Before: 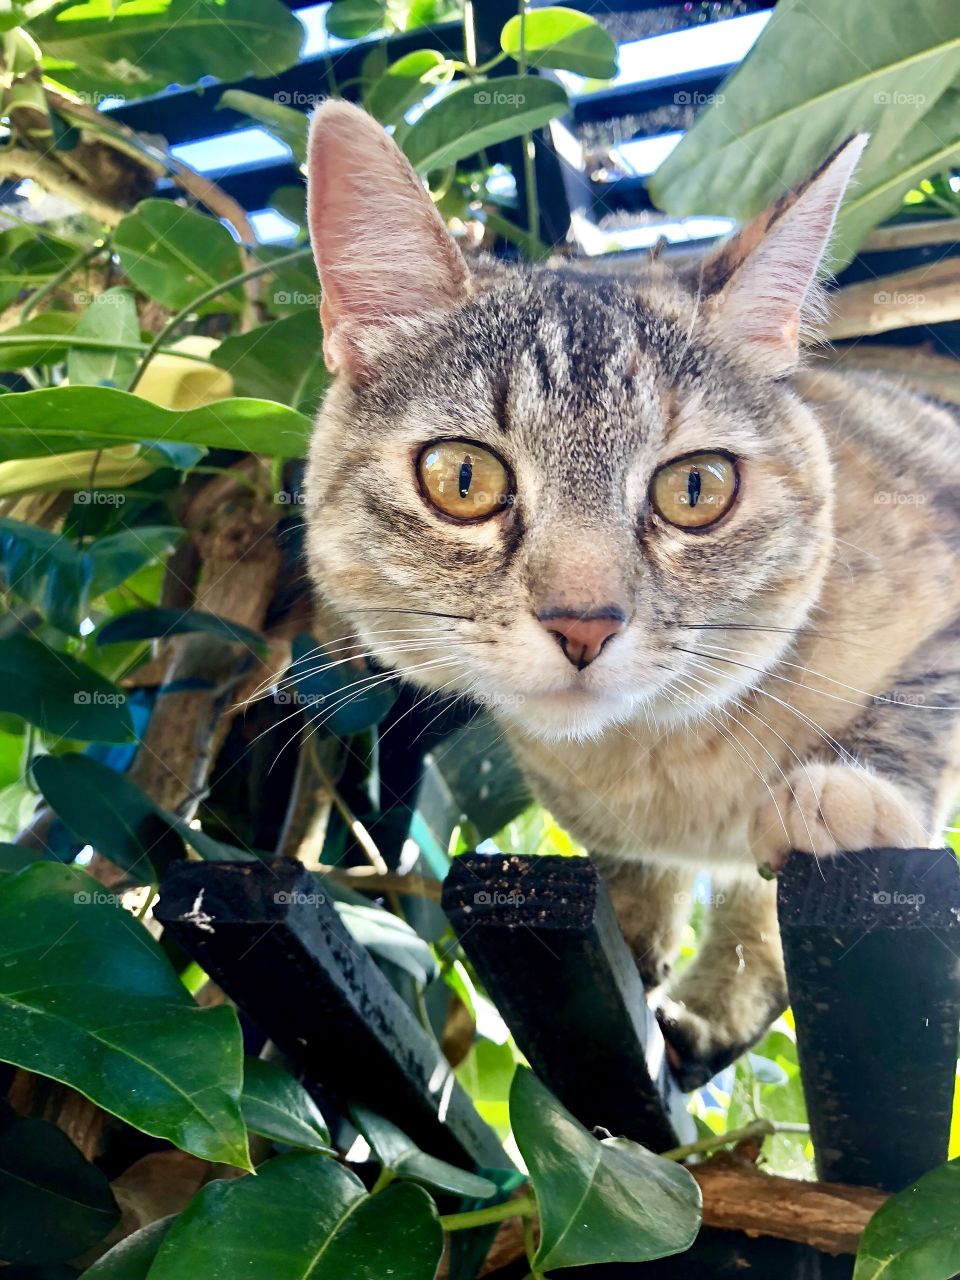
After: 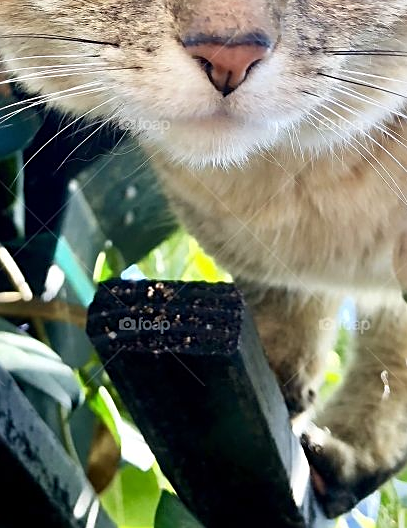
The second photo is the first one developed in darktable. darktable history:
sharpen: on, module defaults
crop: left 36.994%, top 44.915%, right 20.559%, bottom 13.814%
